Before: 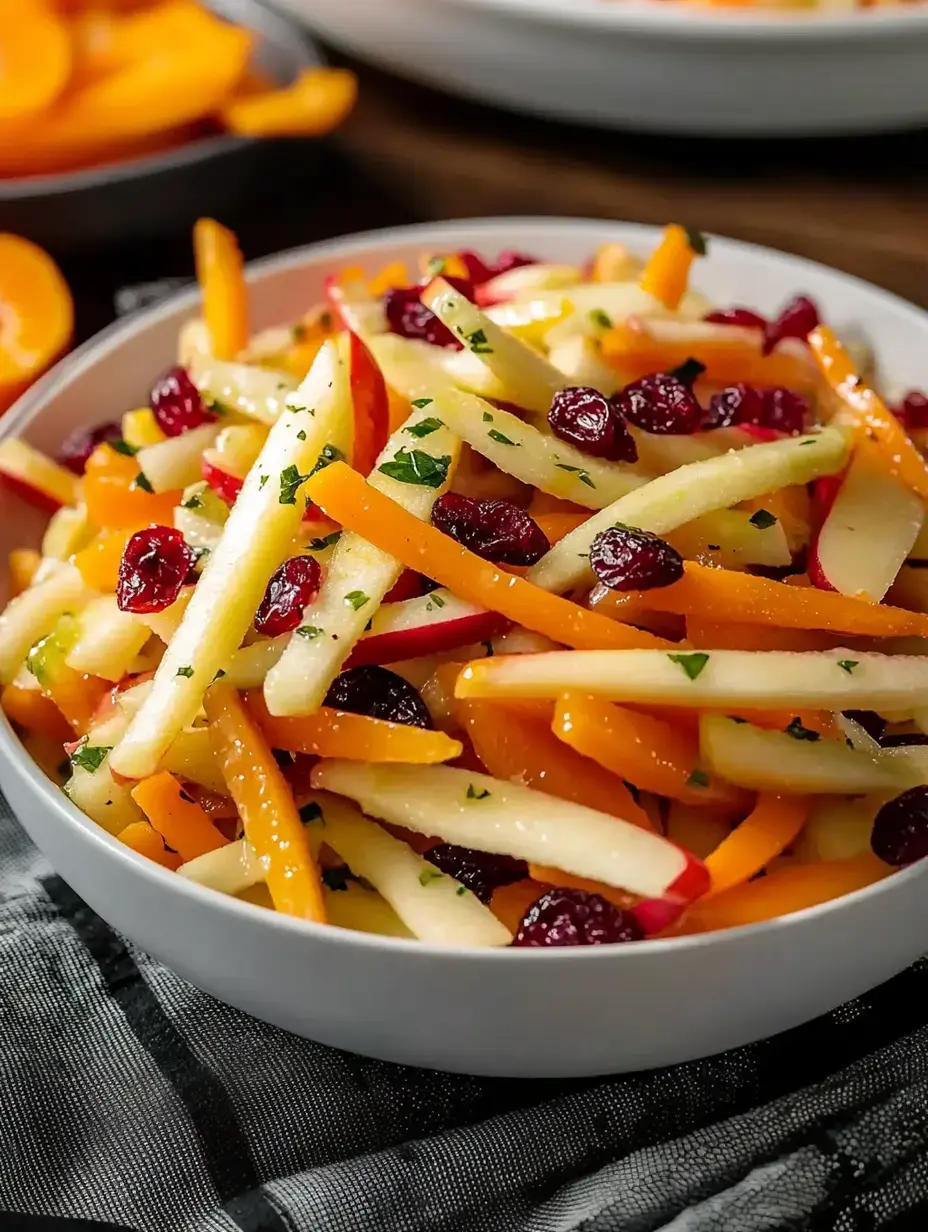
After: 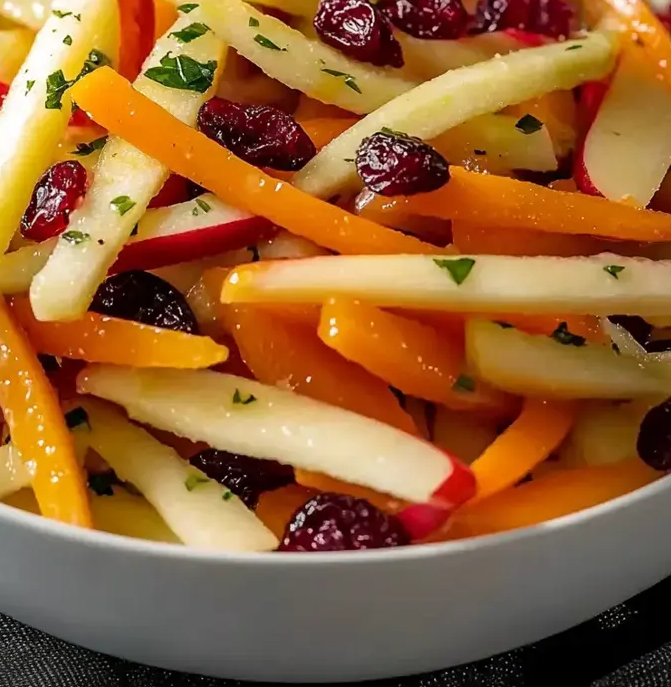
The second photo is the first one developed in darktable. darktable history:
crop and rotate: left 25.313%, top 32.095%, right 2.34%, bottom 12.074%
